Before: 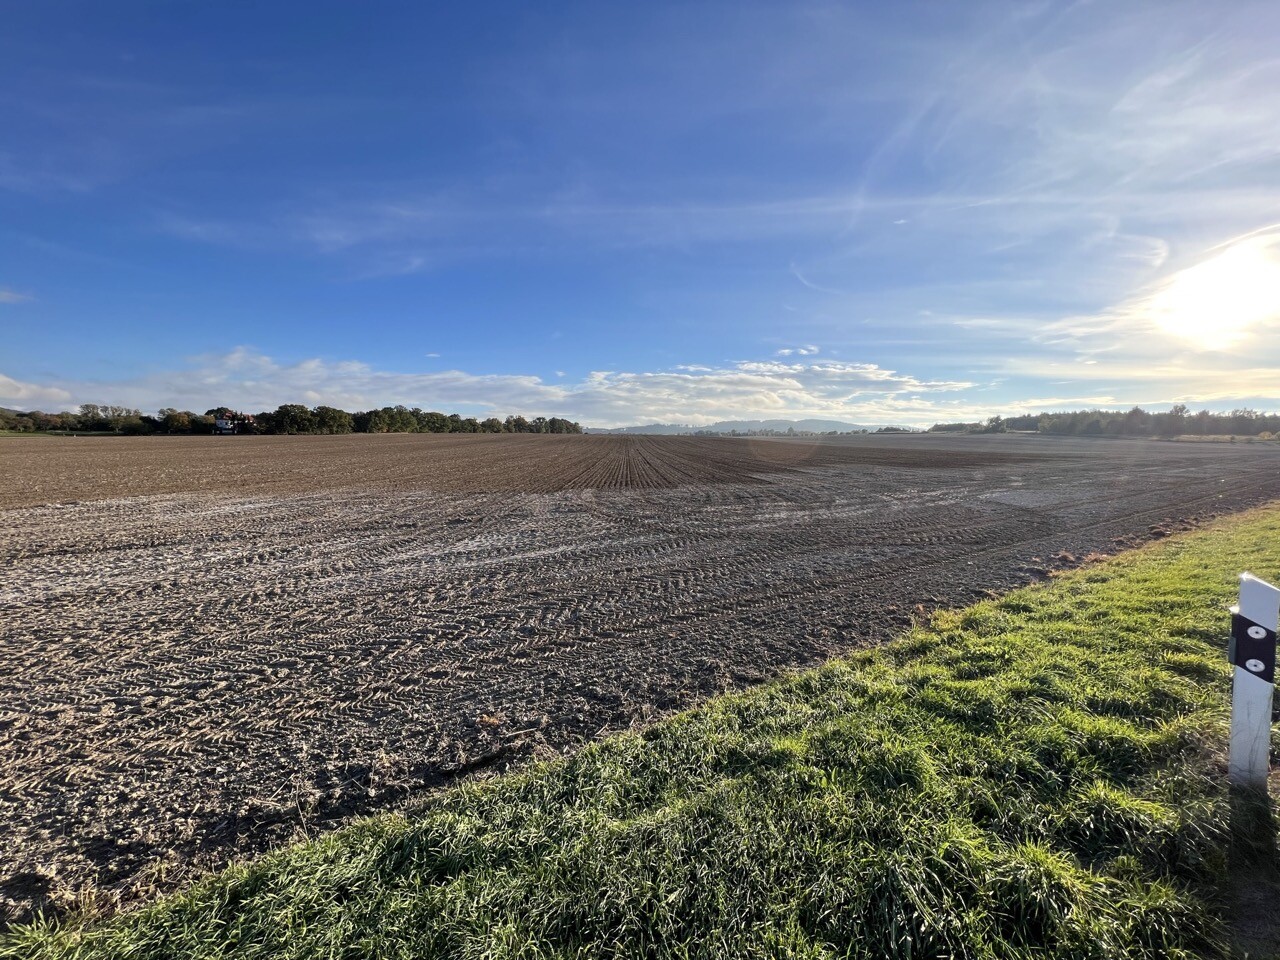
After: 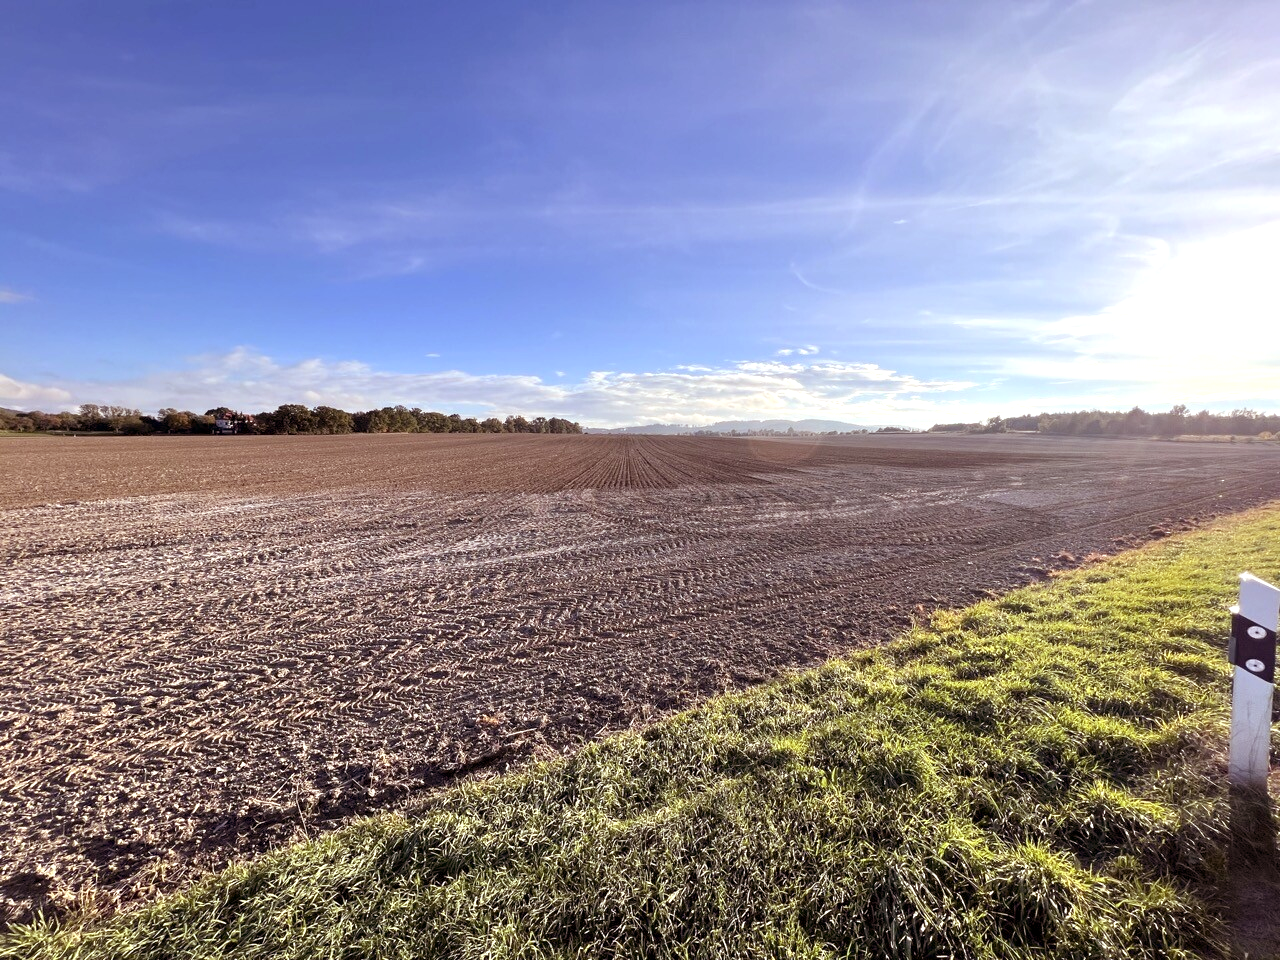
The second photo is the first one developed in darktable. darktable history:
exposure: black level correction 0.001, exposure 0.5 EV, compensate exposure bias true, compensate highlight preservation false
rgb levels: mode RGB, independent channels, levels [[0, 0.474, 1], [0, 0.5, 1], [0, 0.5, 1]]
